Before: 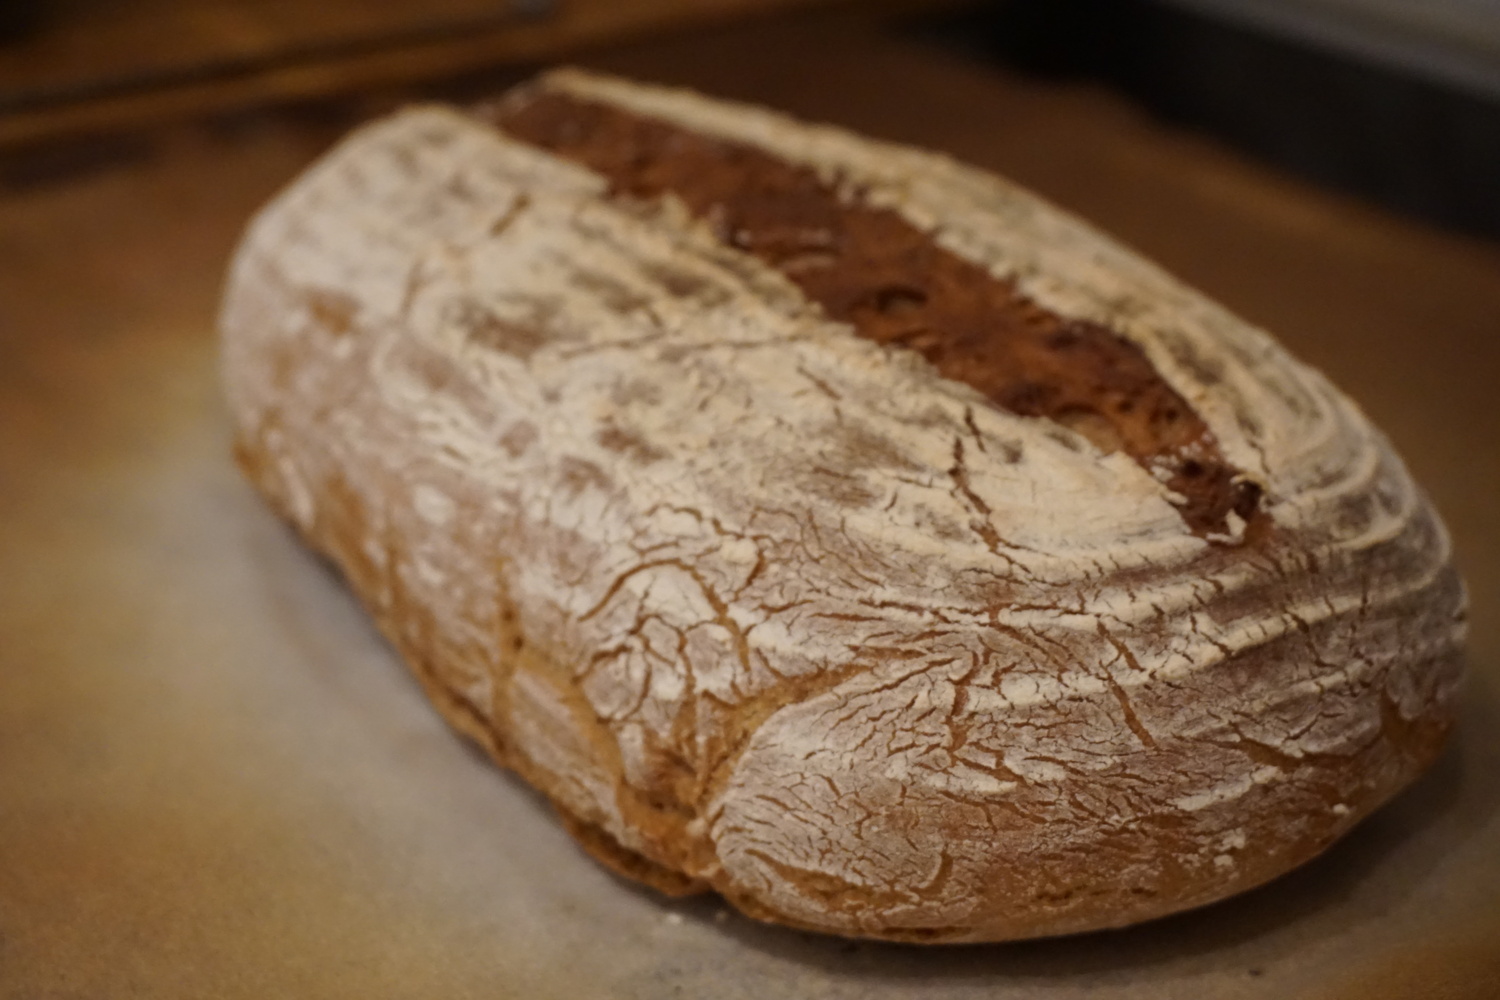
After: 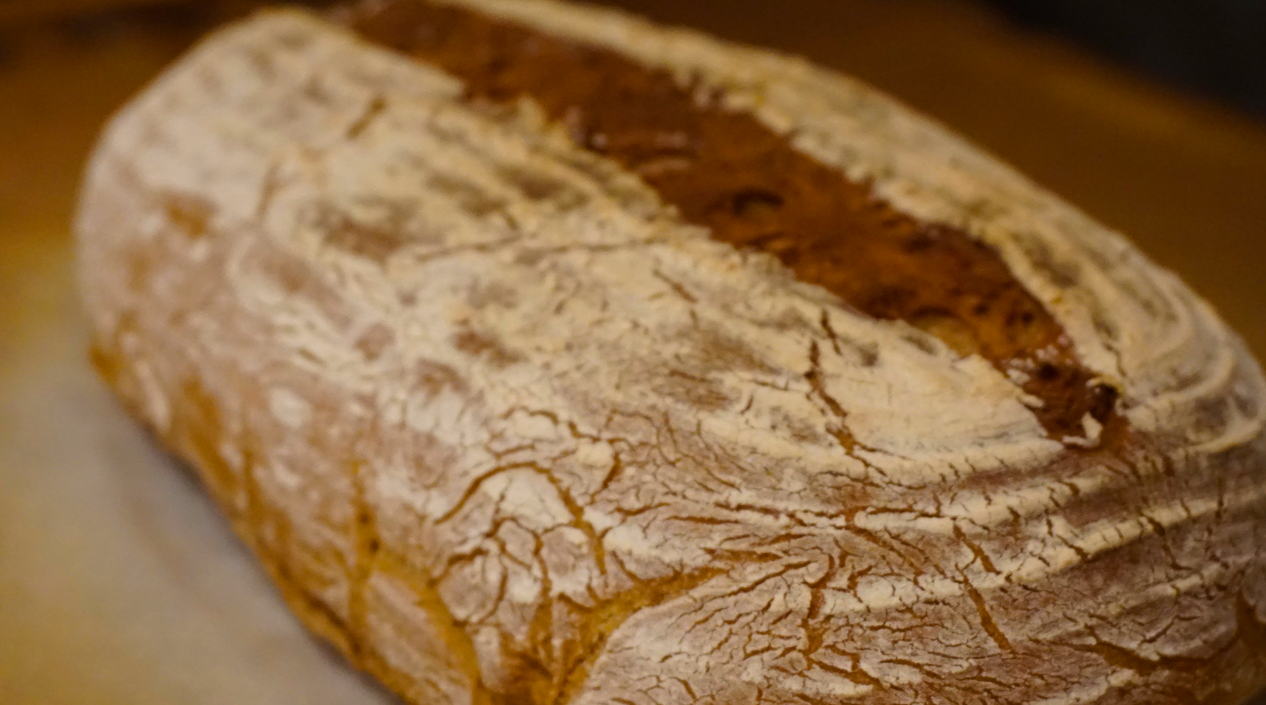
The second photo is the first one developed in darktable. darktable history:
crop and rotate: left 9.632%, top 9.711%, right 5.911%, bottom 19.765%
color balance rgb: linear chroma grading › global chroma 14.537%, perceptual saturation grading › global saturation 19.267%
